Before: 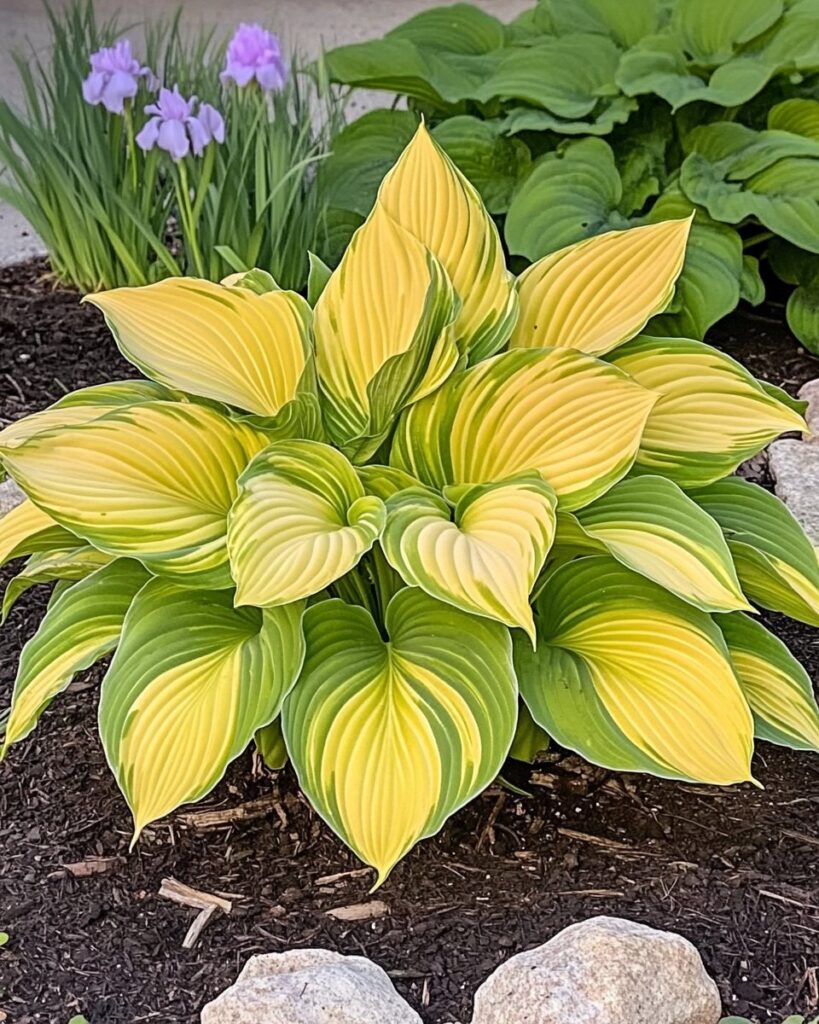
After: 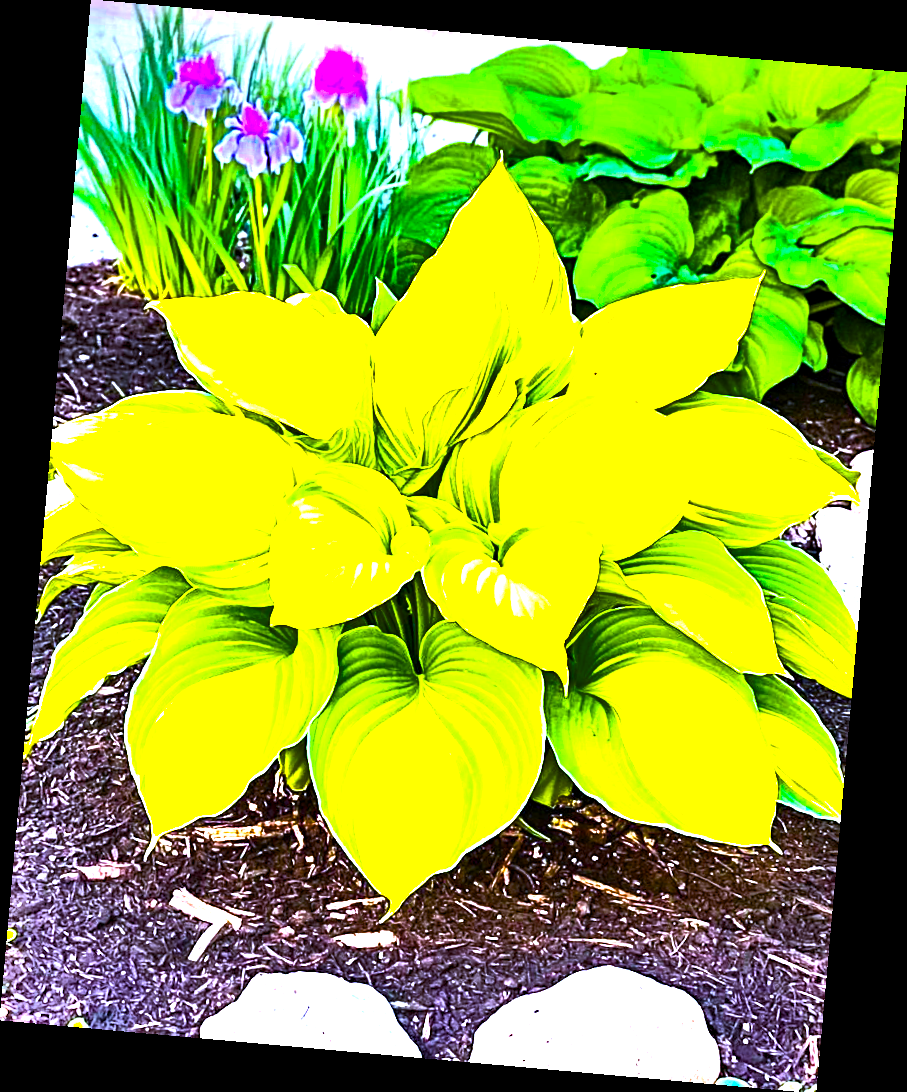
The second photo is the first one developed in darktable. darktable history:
white balance: red 0.948, green 1.02, blue 1.176
color balance rgb: linear chroma grading › global chroma 20%, perceptual saturation grading › global saturation 65%, perceptual saturation grading › highlights 60%, perceptual saturation grading › mid-tones 50%, perceptual saturation grading › shadows 50%, perceptual brilliance grading › global brilliance 30%, perceptual brilliance grading › highlights 50%, perceptual brilliance grading › mid-tones 50%, perceptual brilliance grading › shadows -22%, global vibrance 20%
haze removal: compatibility mode true, adaptive false
exposure: exposure 0.566 EV, compensate highlight preservation false
shadows and highlights: shadows 75, highlights -25, soften with gaussian
rotate and perspective: rotation 5.12°, automatic cropping off
